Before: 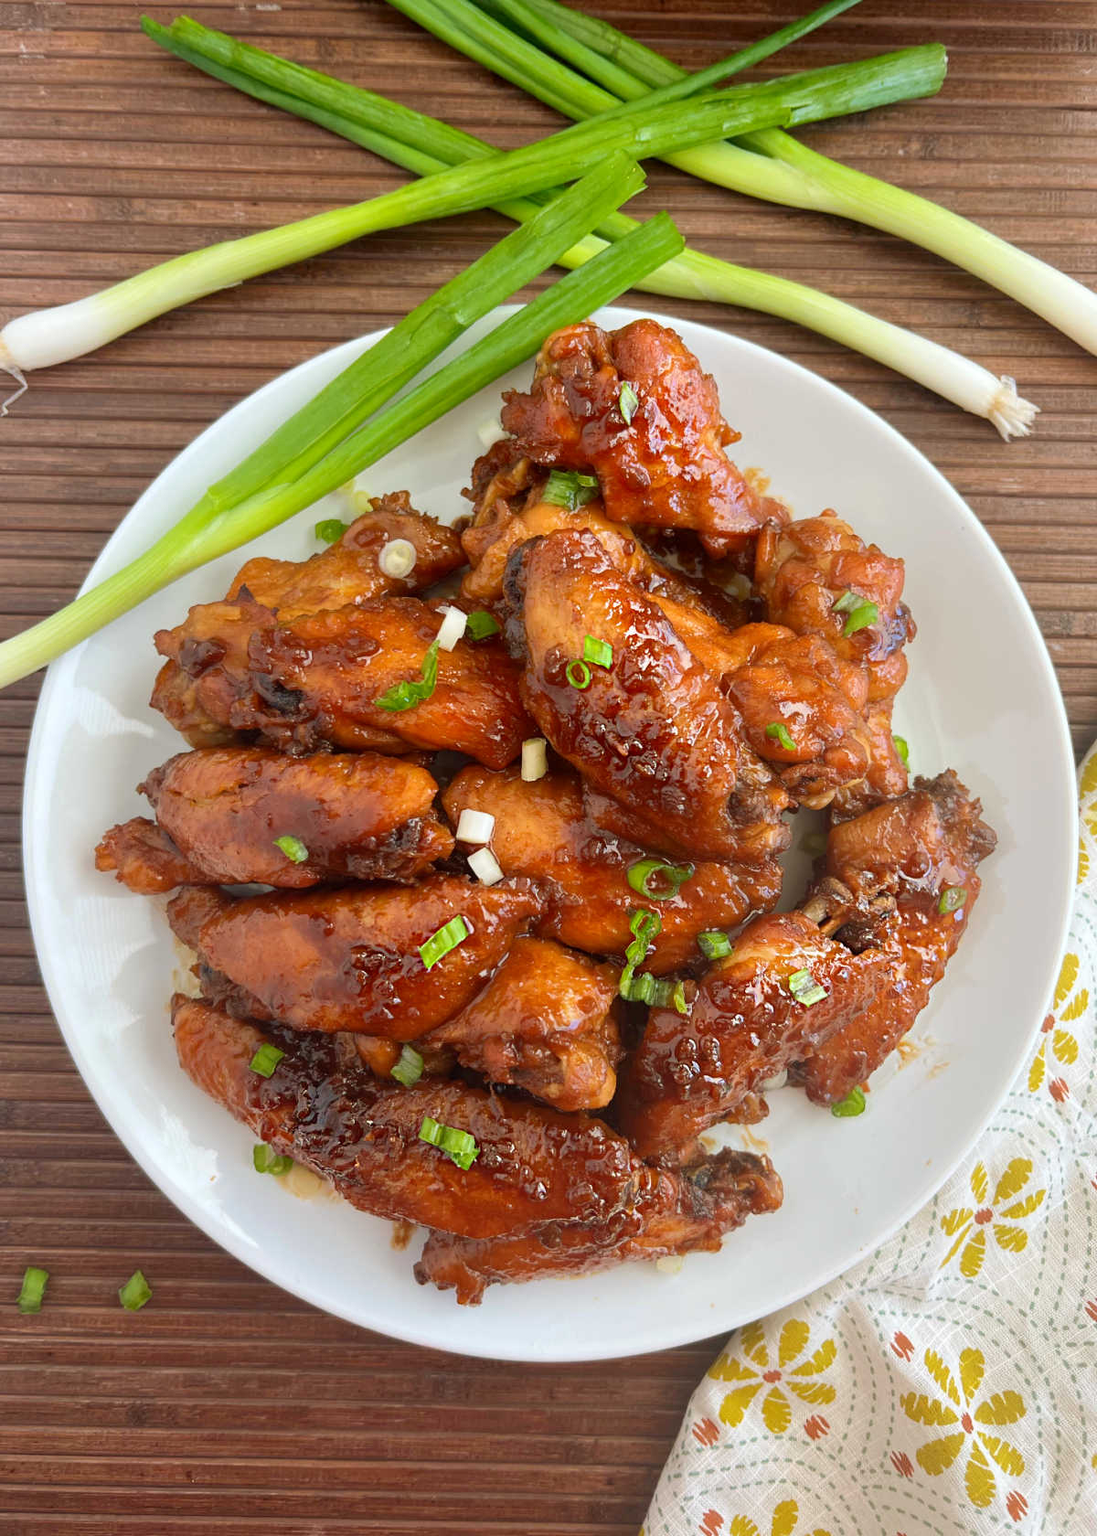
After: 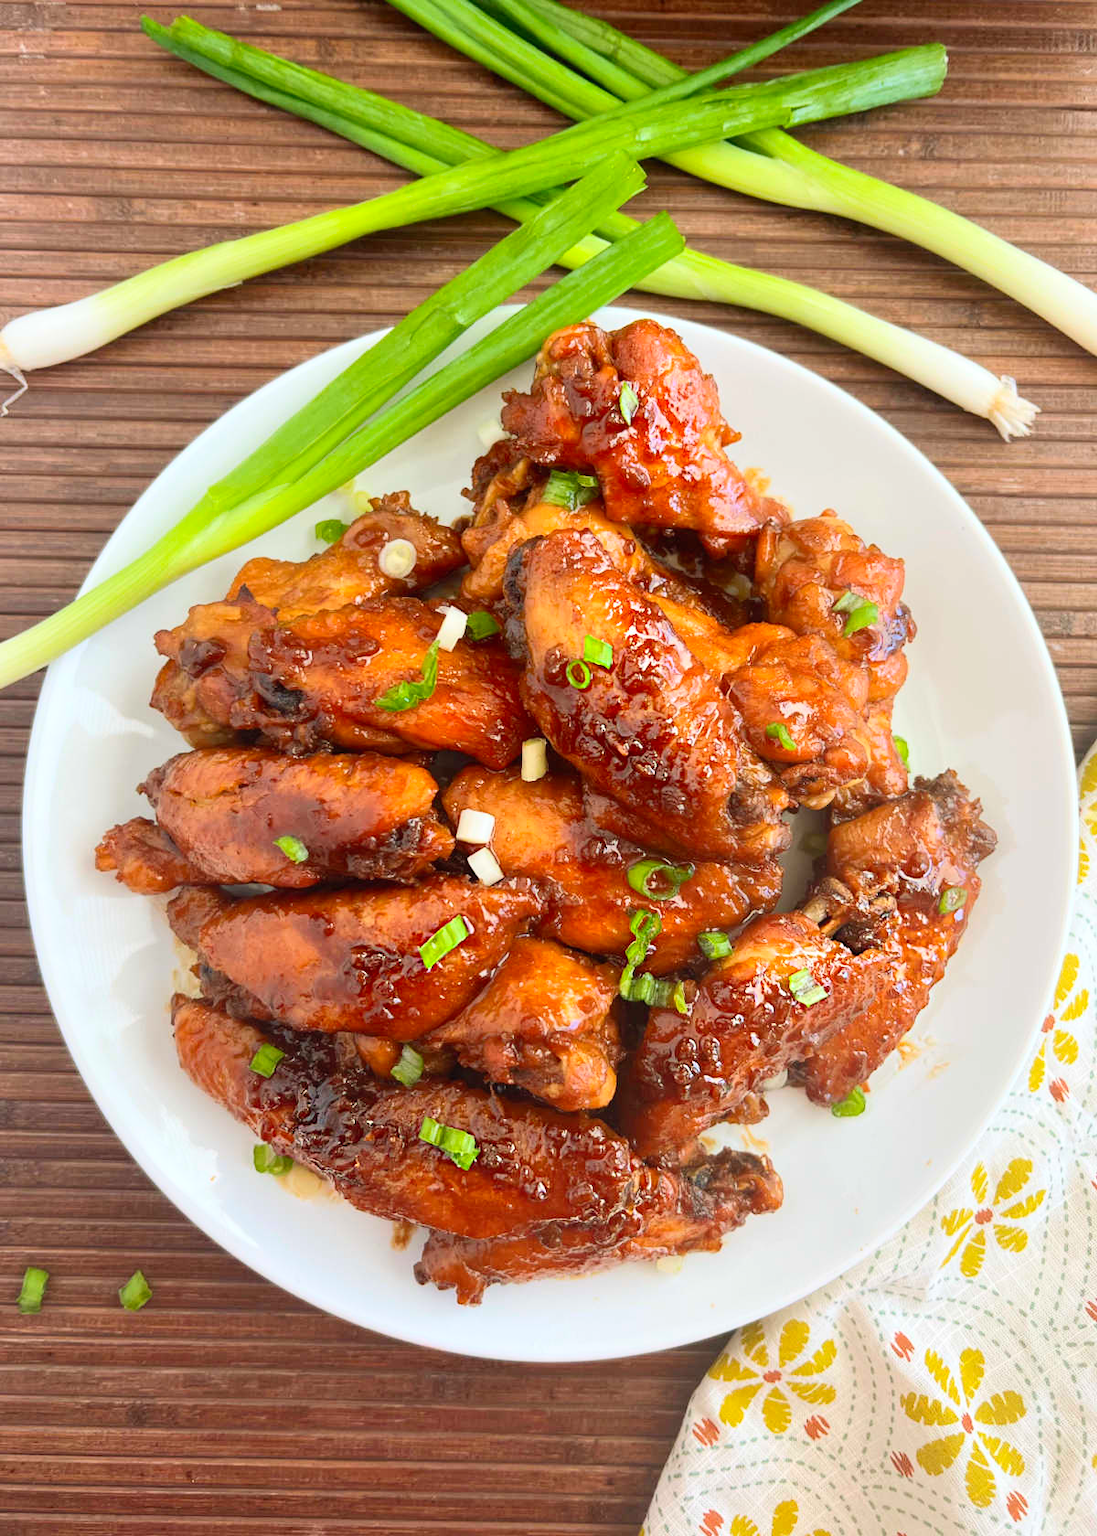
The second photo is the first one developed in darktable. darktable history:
vignetting: fall-off start 116.67%, fall-off radius 59.26%, brightness -0.31, saturation -0.056
contrast brightness saturation: contrast 0.2, brightness 0.16, saturation 0.22
